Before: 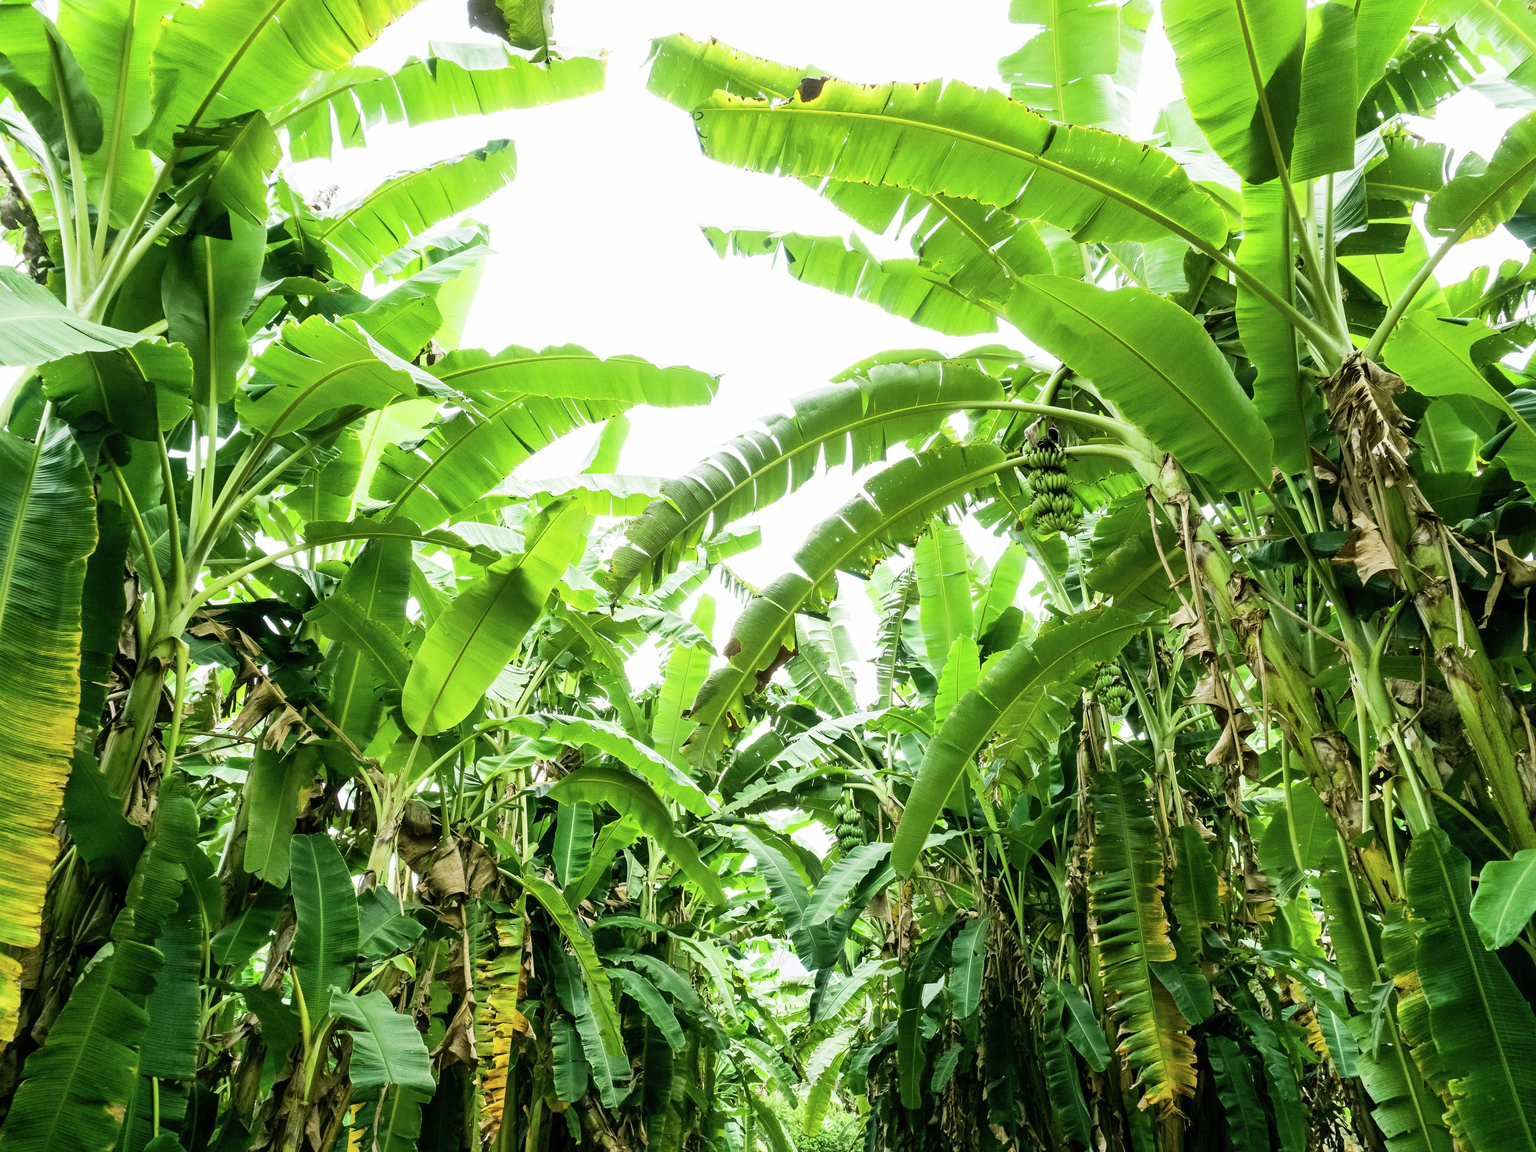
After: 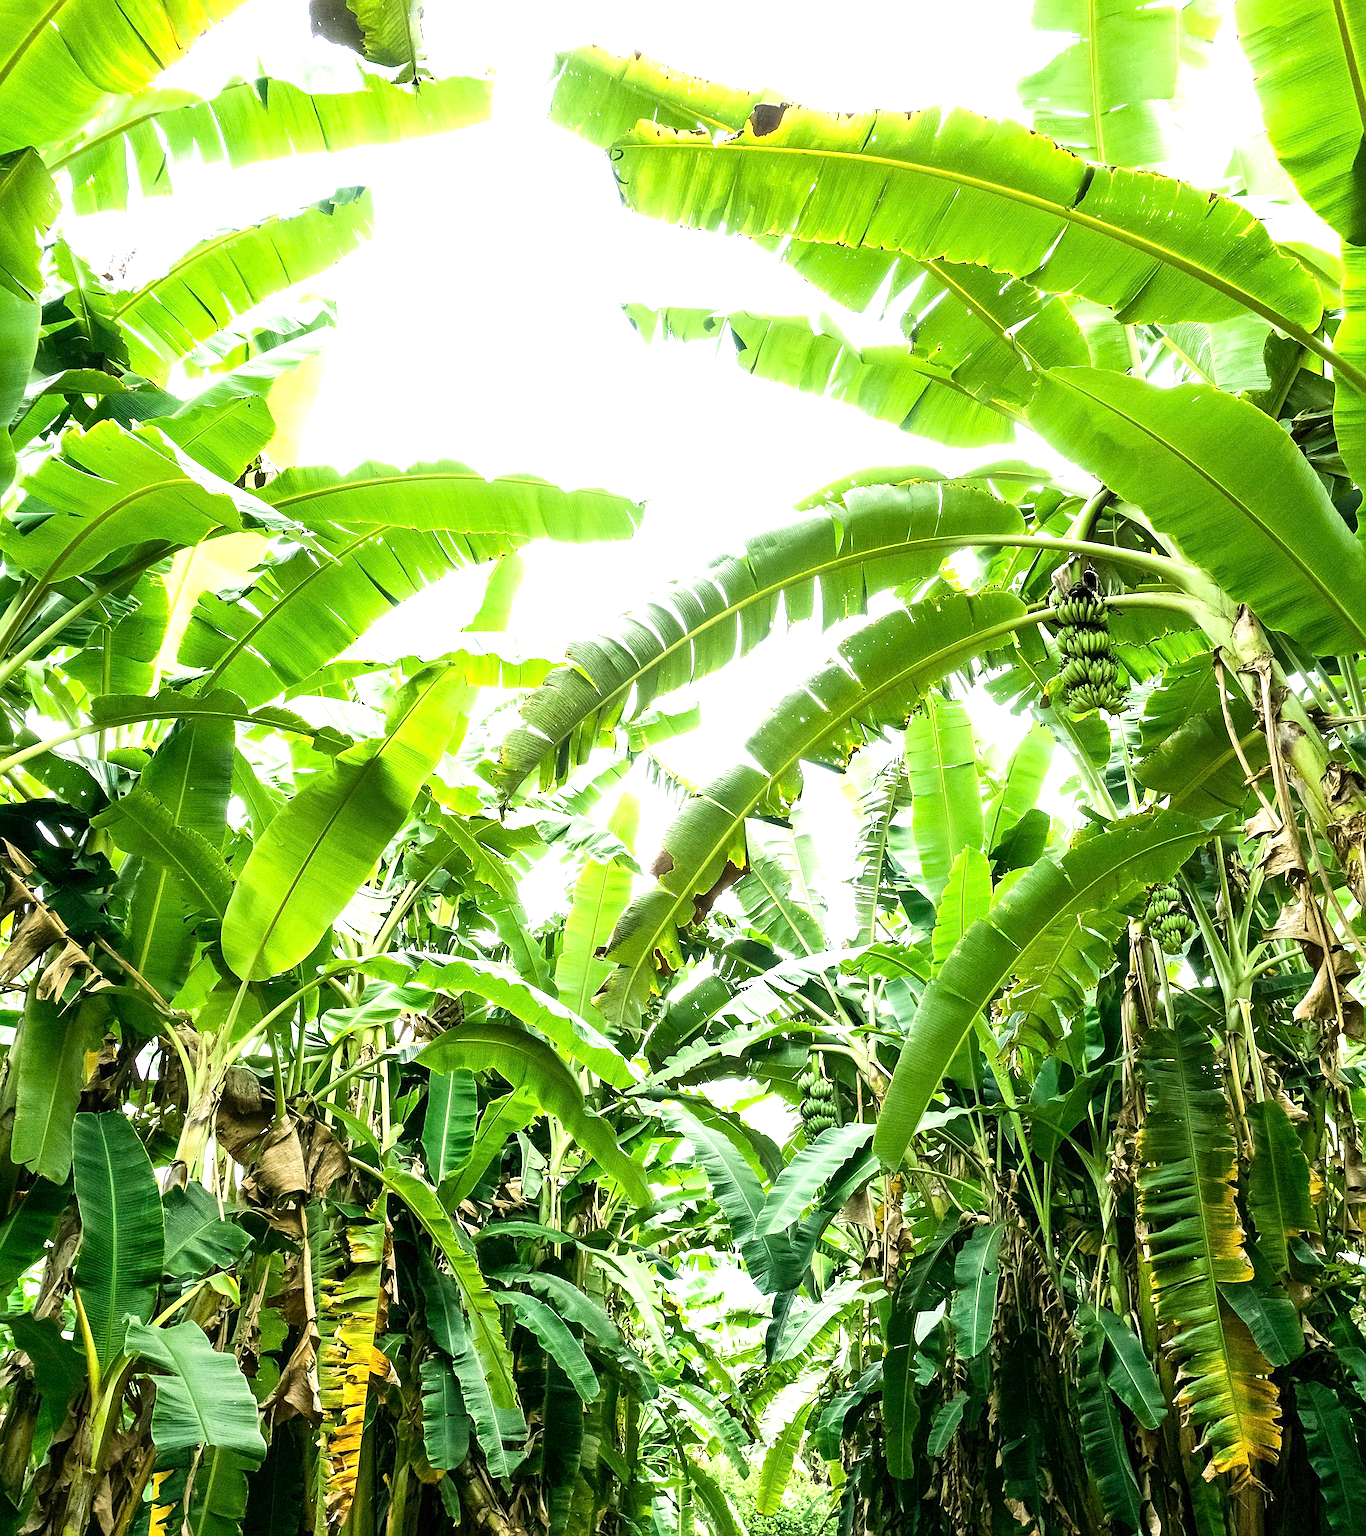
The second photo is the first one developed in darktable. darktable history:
sharpen: on, module defaults
crop: left 15.38%, right 17.895%
exposure: exposure 0.603 EV, compensate exposure bias true, compensate highlight preservation false
